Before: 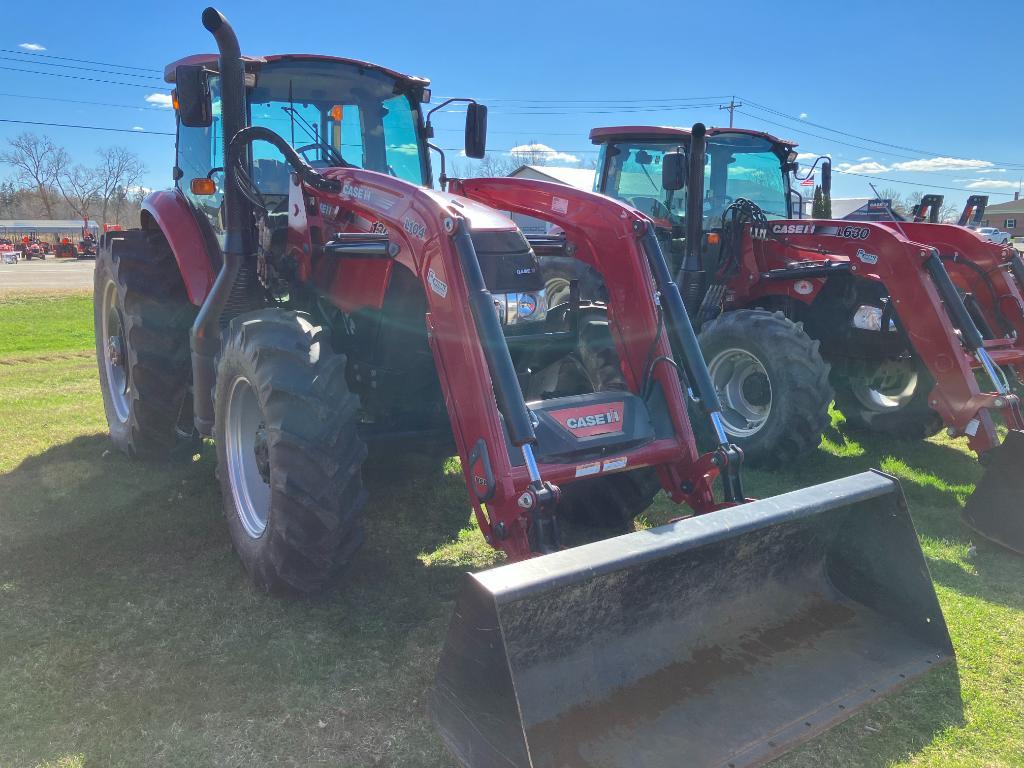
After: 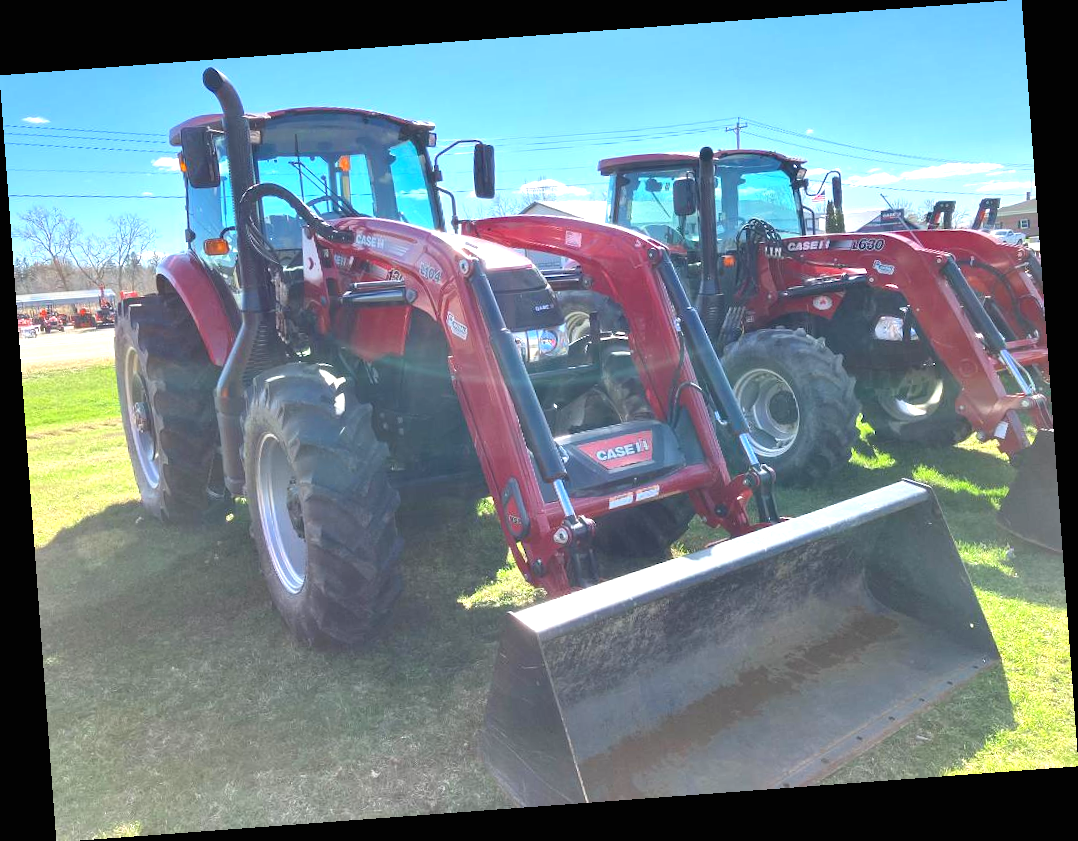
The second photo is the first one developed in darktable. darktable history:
exposure: black level correction 0, exposure 0.9 EV, compensate highlight preservation false
rotate and perspective: rotation -4.25°, automatic cropping off
